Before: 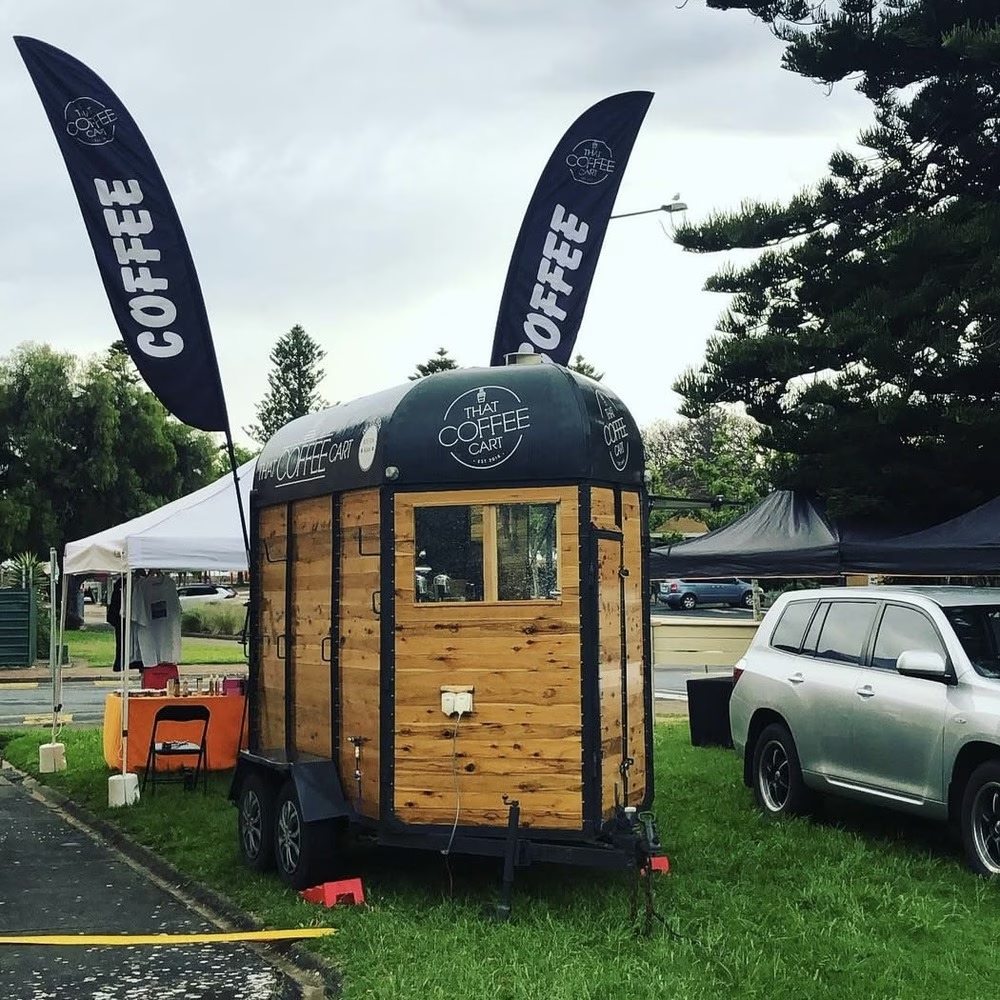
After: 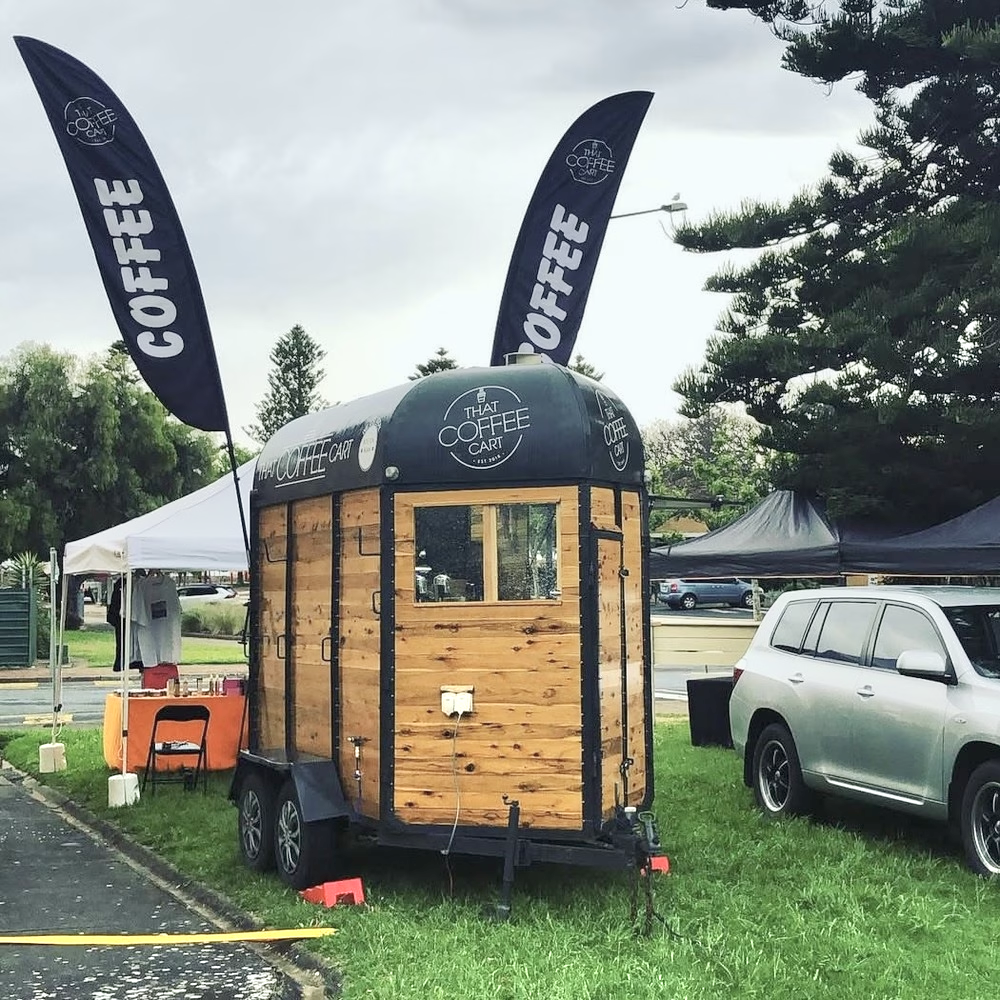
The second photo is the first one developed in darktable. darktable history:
tone equalizer: -8 EV 1.97 EV, -7 EV 2 EV, -6 EV 1.96 EV, -5 EV 1.97 EV, -4 EV 1.98 EV, -3 EV 1.5 EV, -2 EV 0.976 EV, -1 EV 0.499 EV, smoothing diameter 25%, edges refinement/feathering 6.84, preserve details guided filter
color correction: highlights b* -0.058, saturation 0.785
